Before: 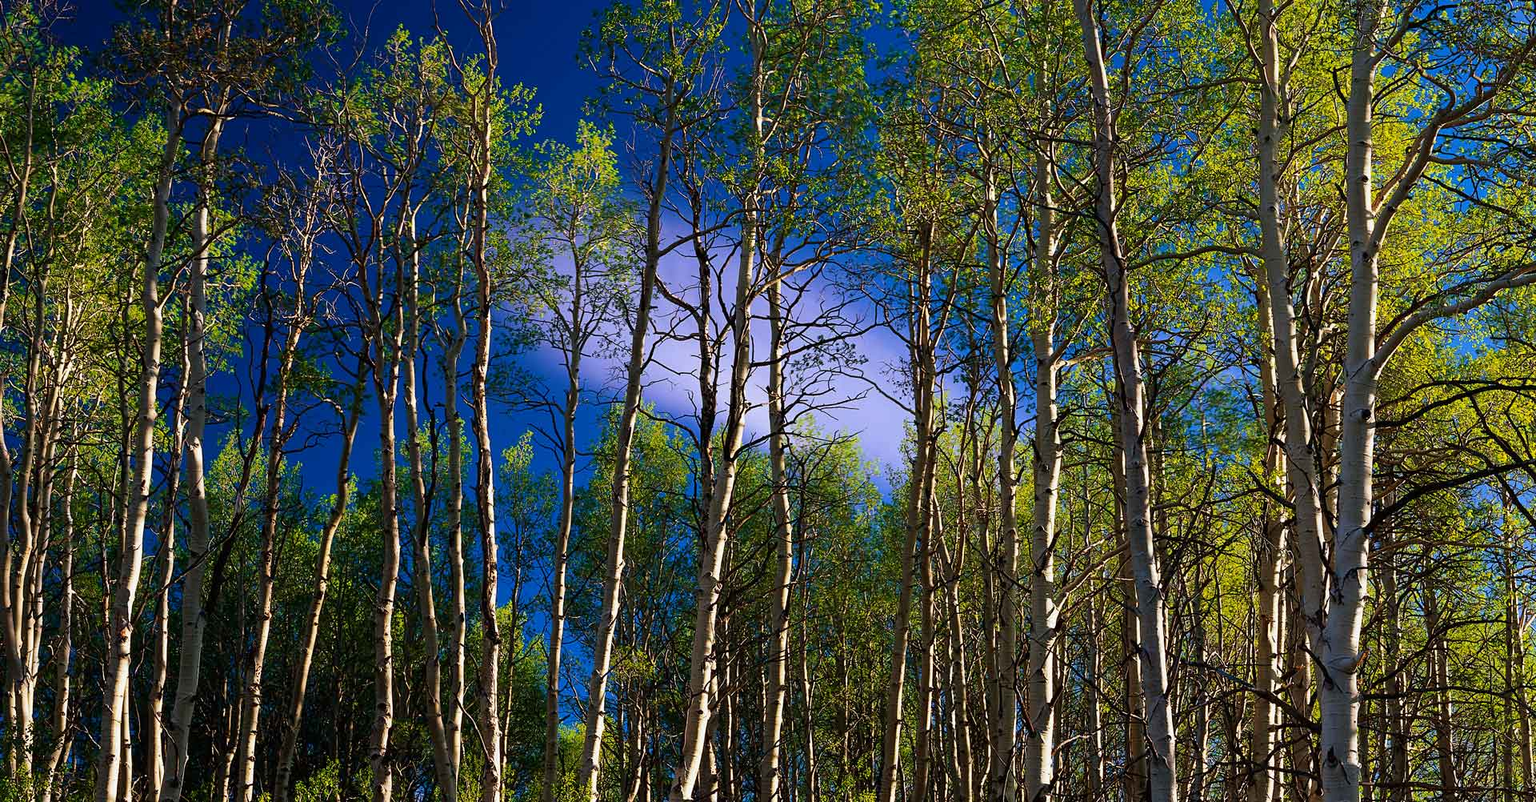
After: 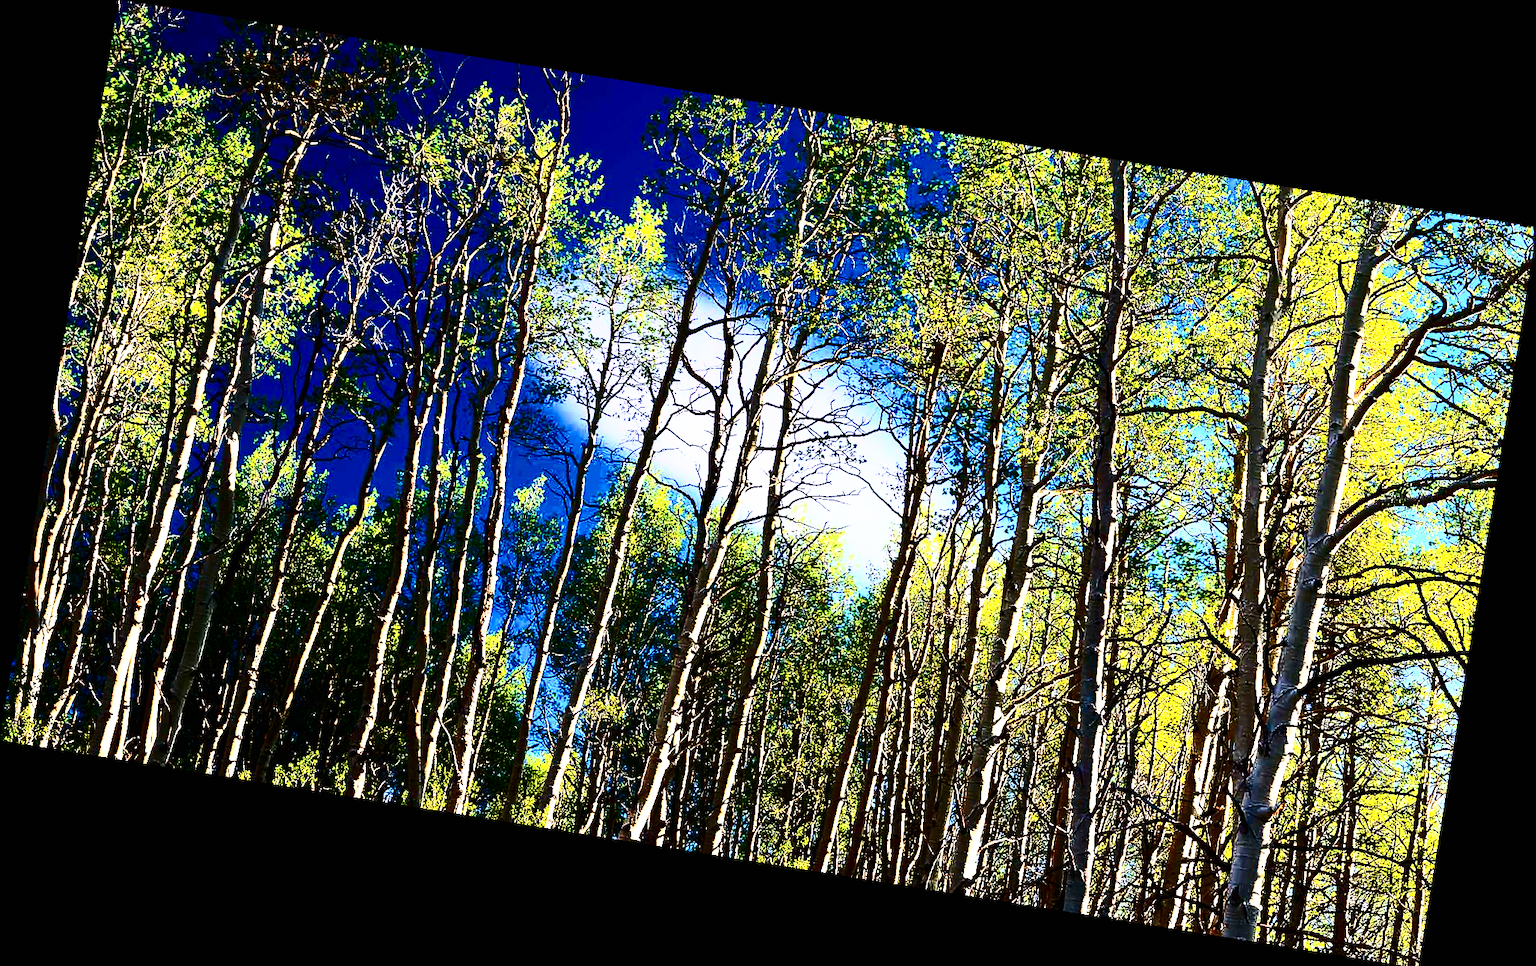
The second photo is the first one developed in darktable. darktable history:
base curve: curves: ch0 [(0, 0) (0.007, 0.004) (0.027, 0.03) (0.046, 0.07) (0.207, 0.54) (0.442, 0.872) (0.673, 0.972) (1, 1)], preserve colors none
contrast brightness saturation: contrast 0.93, brightness 0.2
rotate and perspective: rotation 9.12°, automatic cropping off
